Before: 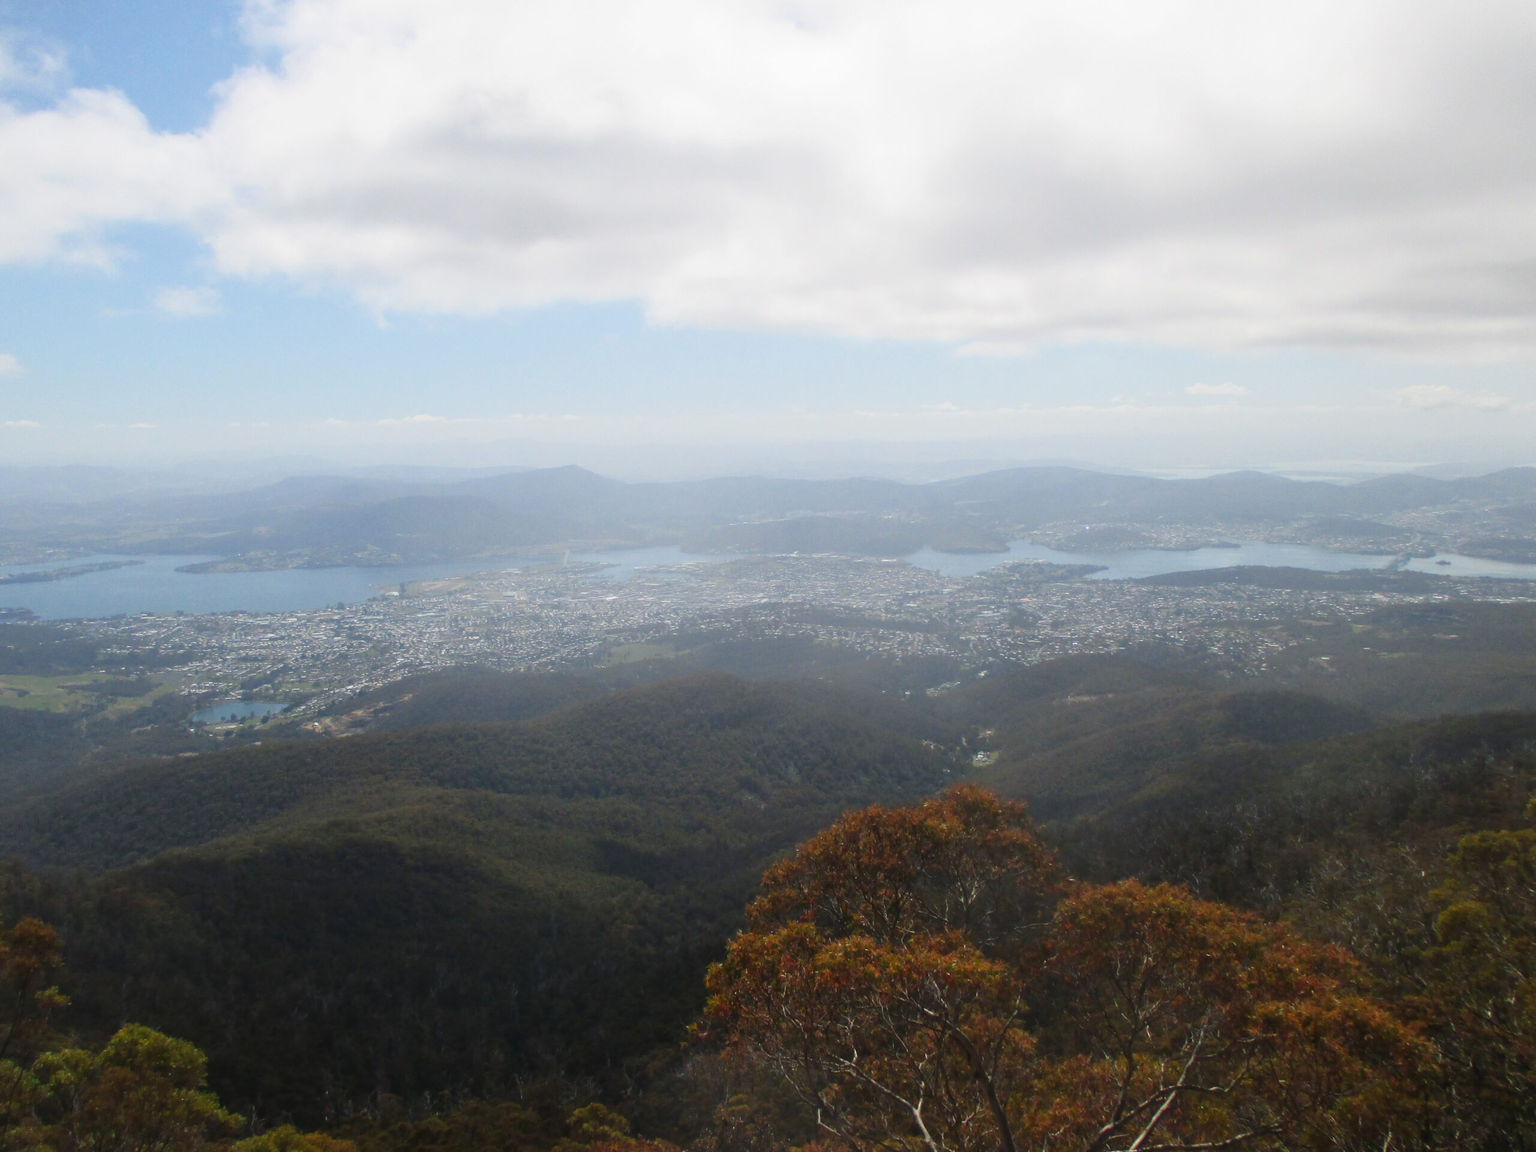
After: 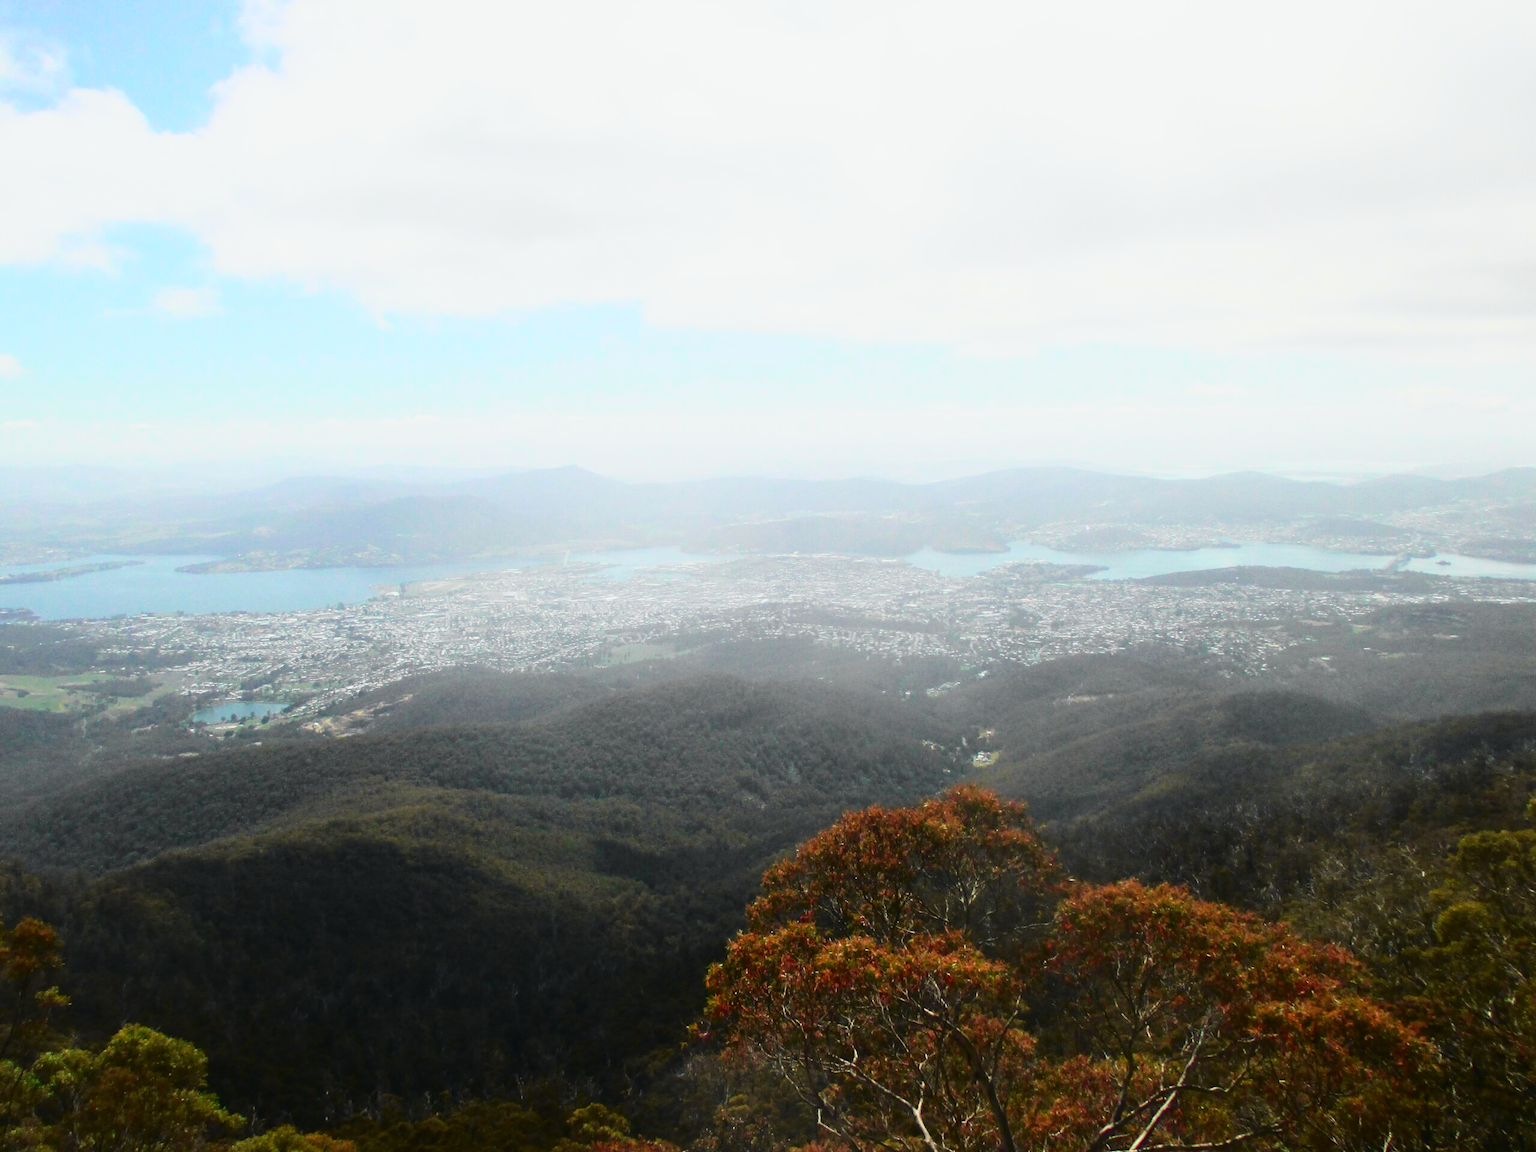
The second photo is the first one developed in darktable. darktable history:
tone curve: curves: ch0 [(0, 0) (0.131, 0.094) (0.326, 0.386) (0.481, 0.623) (0.593, 0.764) (0.812, 0.933) (1, 0.974)]; ch1 [(0, 0) (0.366, 0.367) (0.475, 0.453) (0.494, 0.493) (0.504, 0.497) (0.553, 0.584) (1, 1)]; ch2 [(0, 0) (0.333, 0.346) (0.375, 0.375) (0.424, 0.43) (0.476, 0.492) (0.502, 0.503) (0.533, 0.556) (0.566, 0.599) (0.614, 0.653) (1, 1)], color space Lab, independent channels, preserve colors none
